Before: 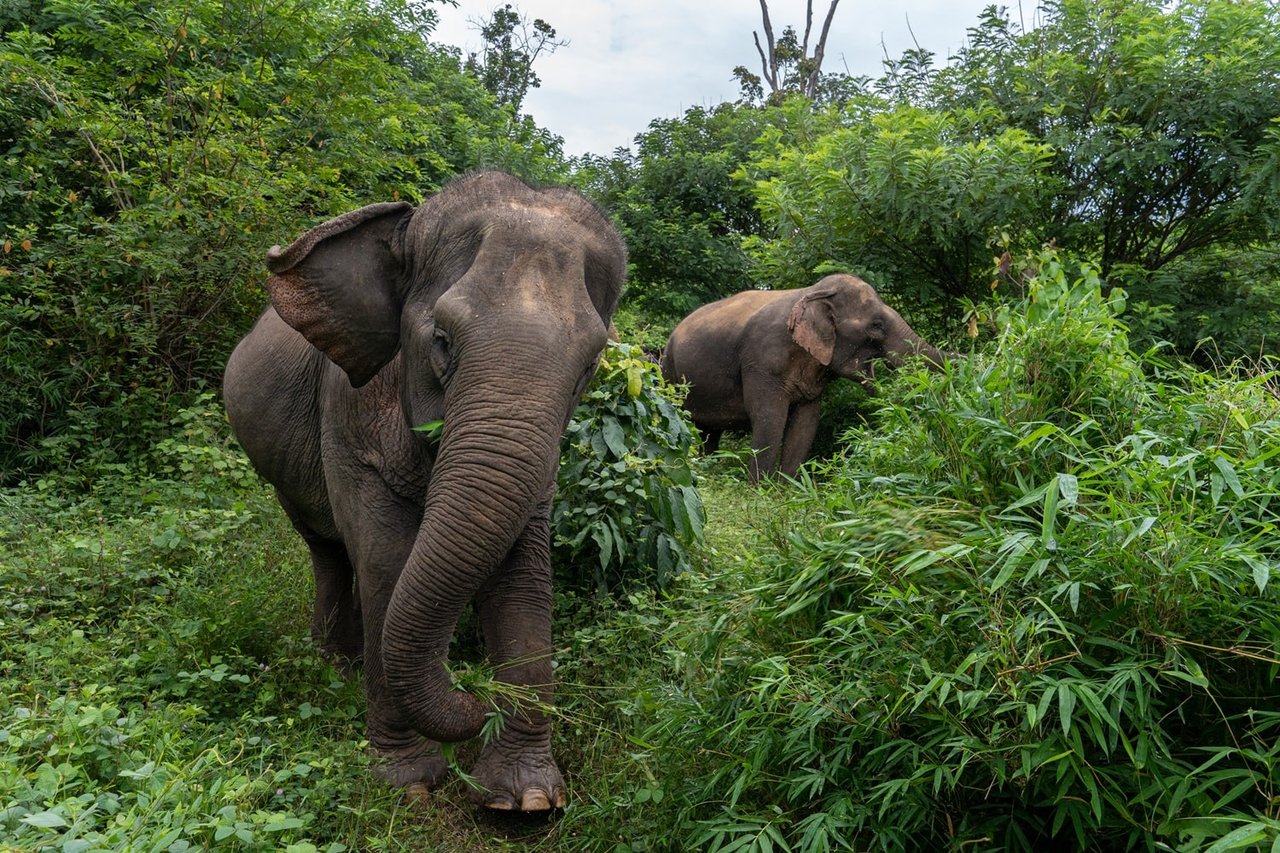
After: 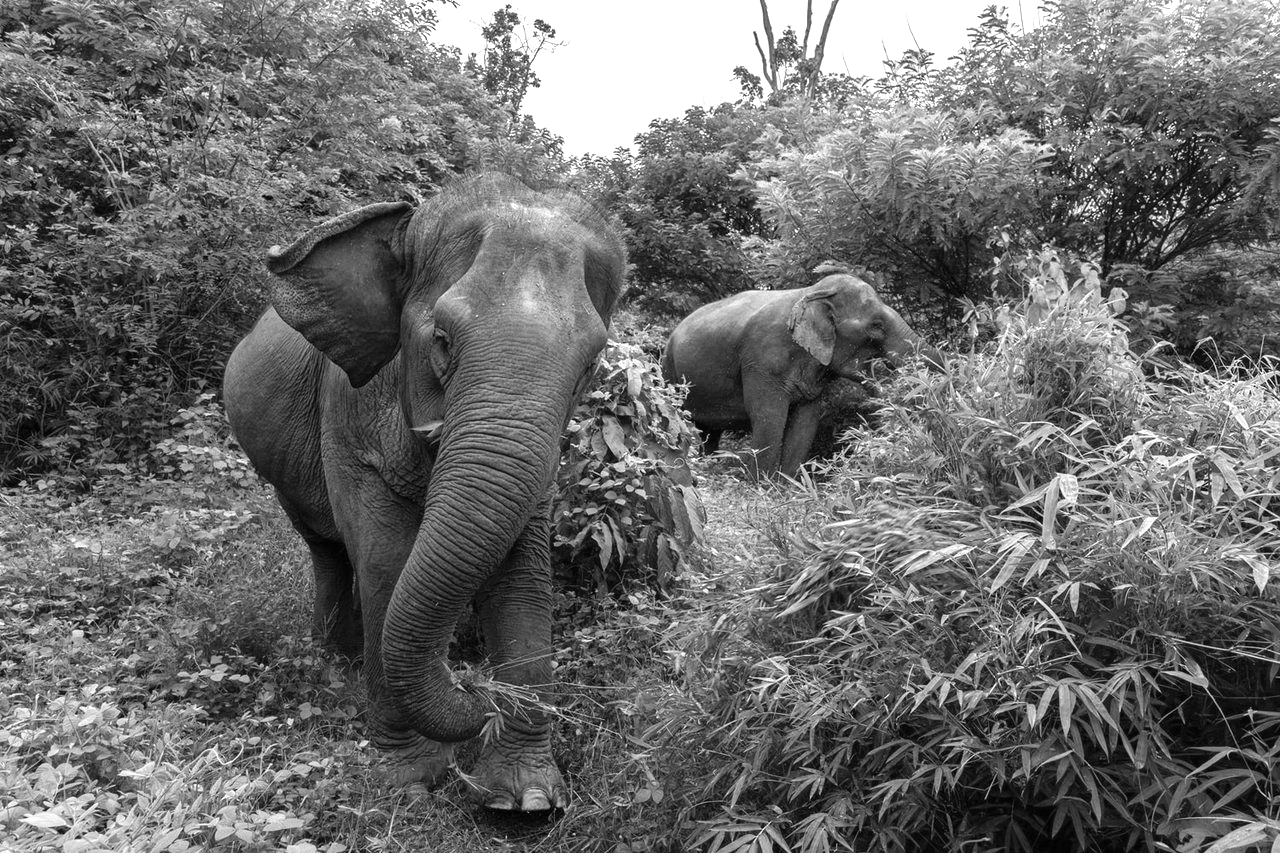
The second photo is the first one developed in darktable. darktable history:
color contrast: green-magenta contrast 0, blue-yellow contrast 0
exposure: black level correction 0, exposure 0.7 EV, compensate exposure bias true, compensate highlight preservation false
